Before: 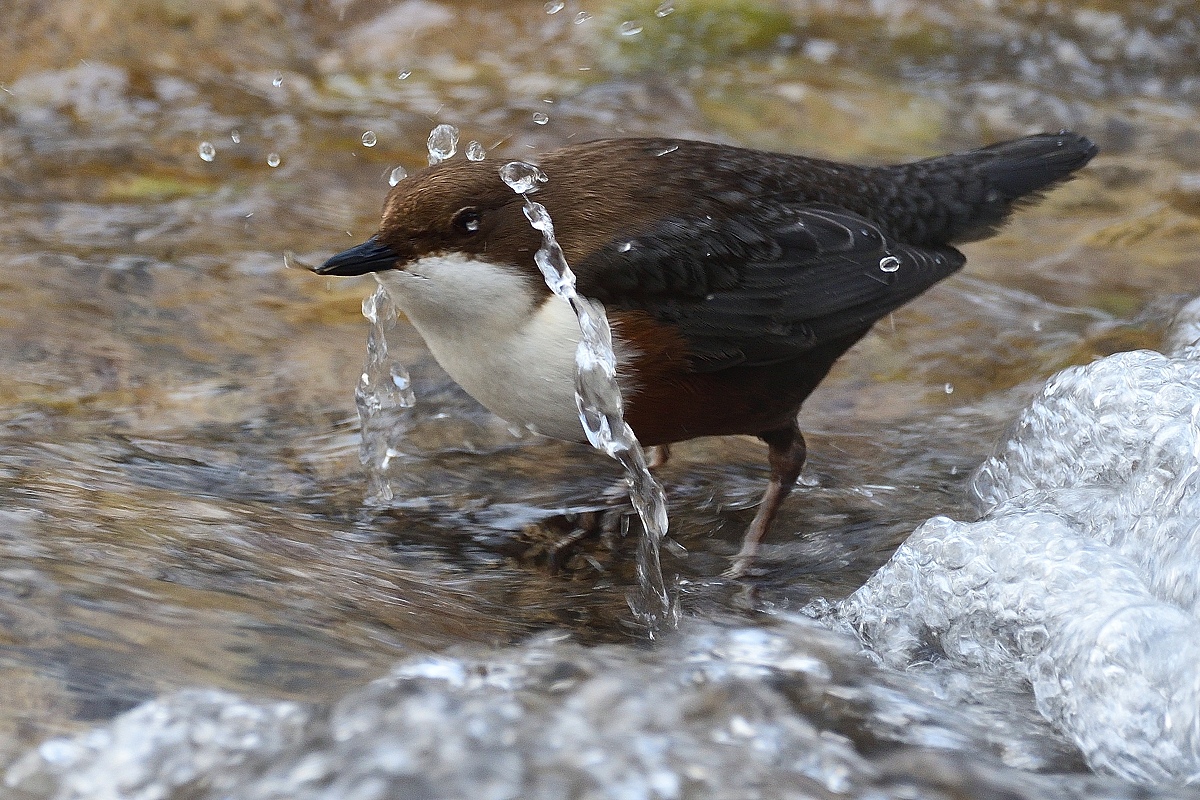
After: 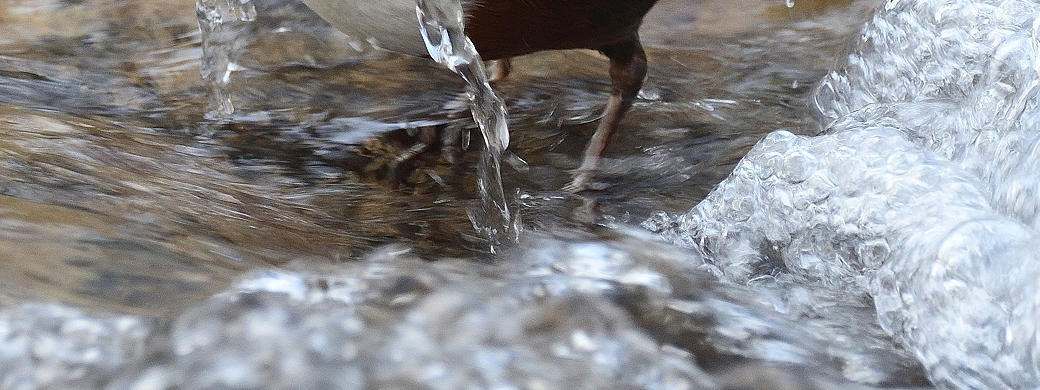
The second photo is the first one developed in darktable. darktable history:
crop and rotate: left 13.269%, top 48.289%, bottom 2.923%
contrast brightness saturation: contrast 0.041, saturation 0.066
